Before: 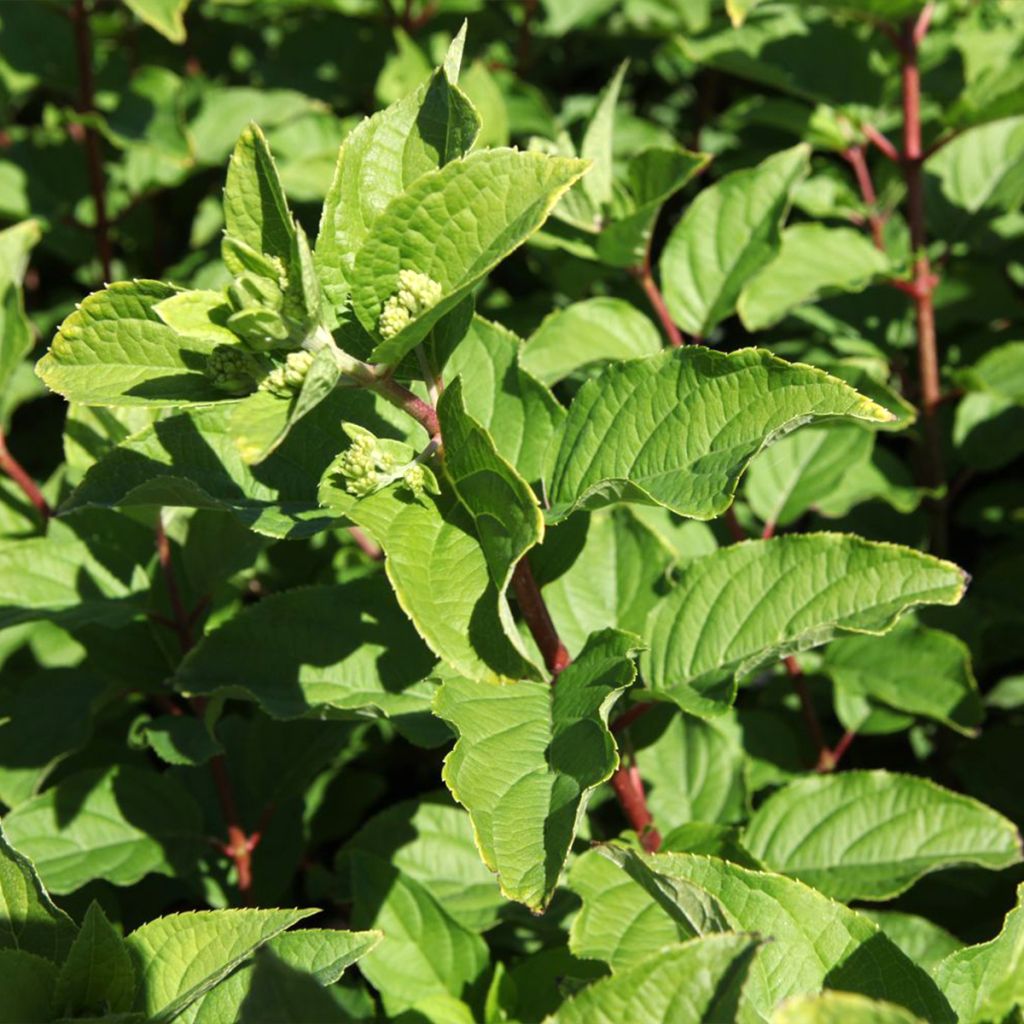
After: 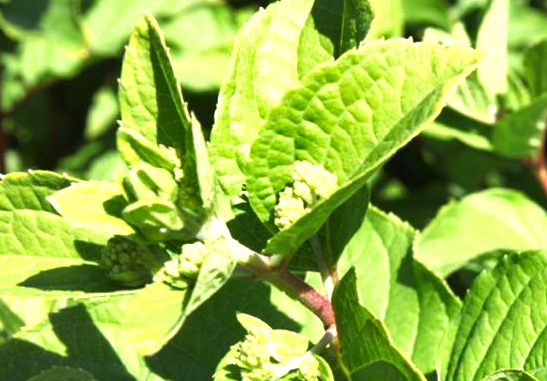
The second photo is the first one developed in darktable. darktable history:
exposure: black level correction 0, exposure 0.895 EV, compensate highlight preservation false
shadows and highlights: shadows 39.97, highlights -52.01, low approximation 0.01, soften with gaussian
crop: left 10.312%, top 10.709%, right 36.185%, bottom 52.023%
